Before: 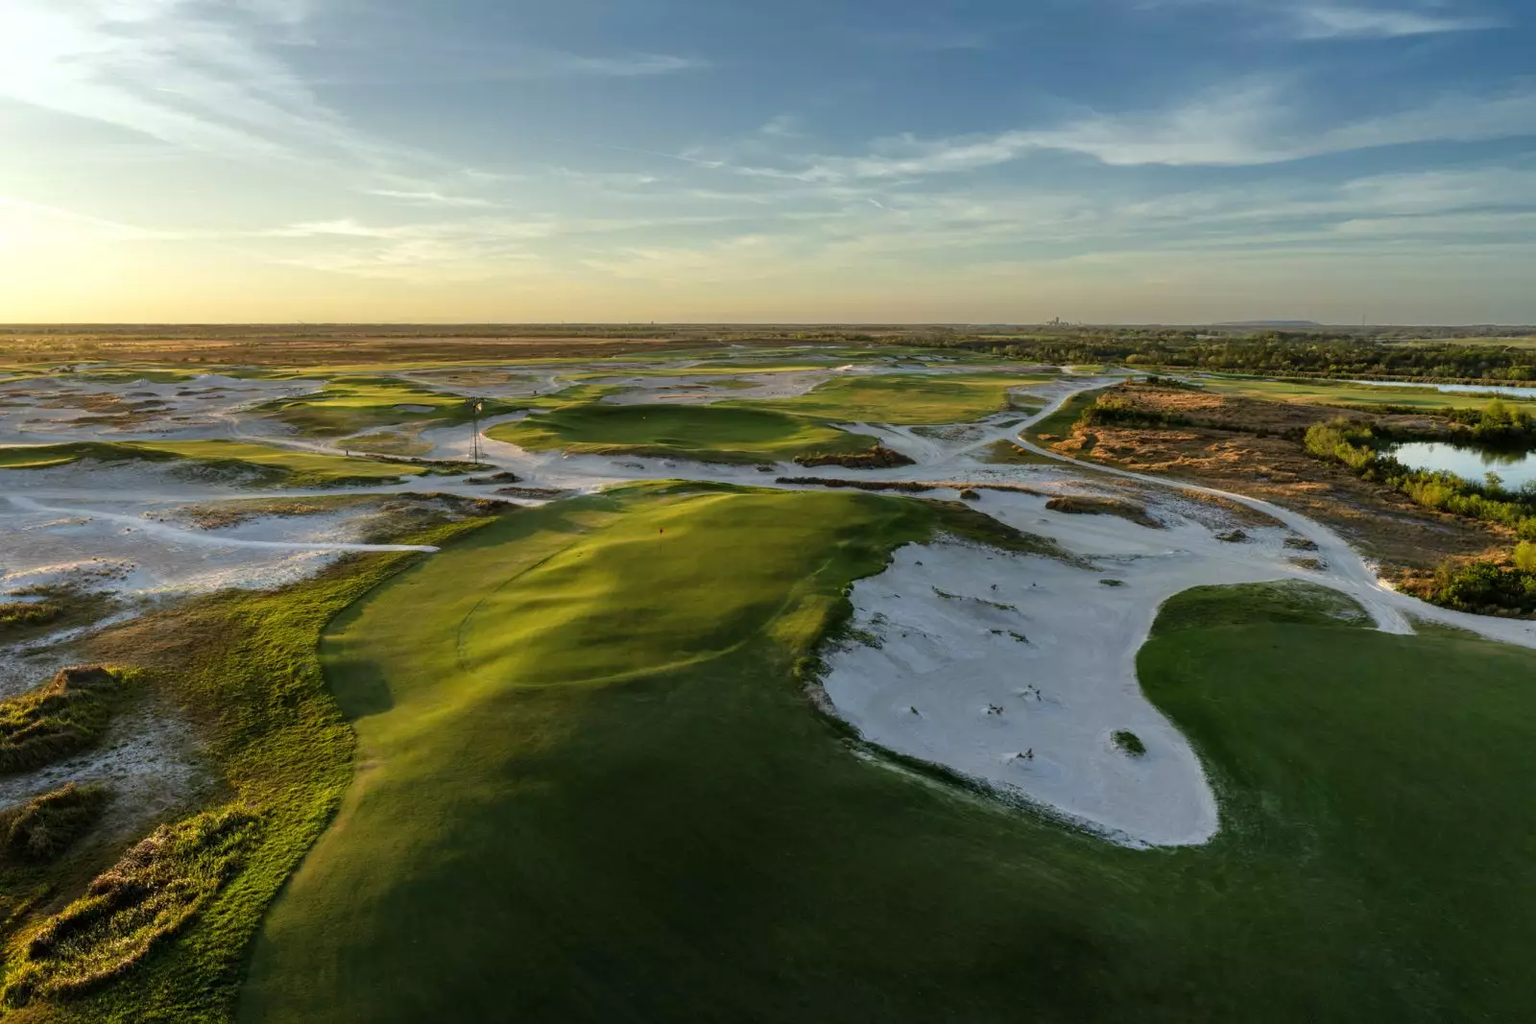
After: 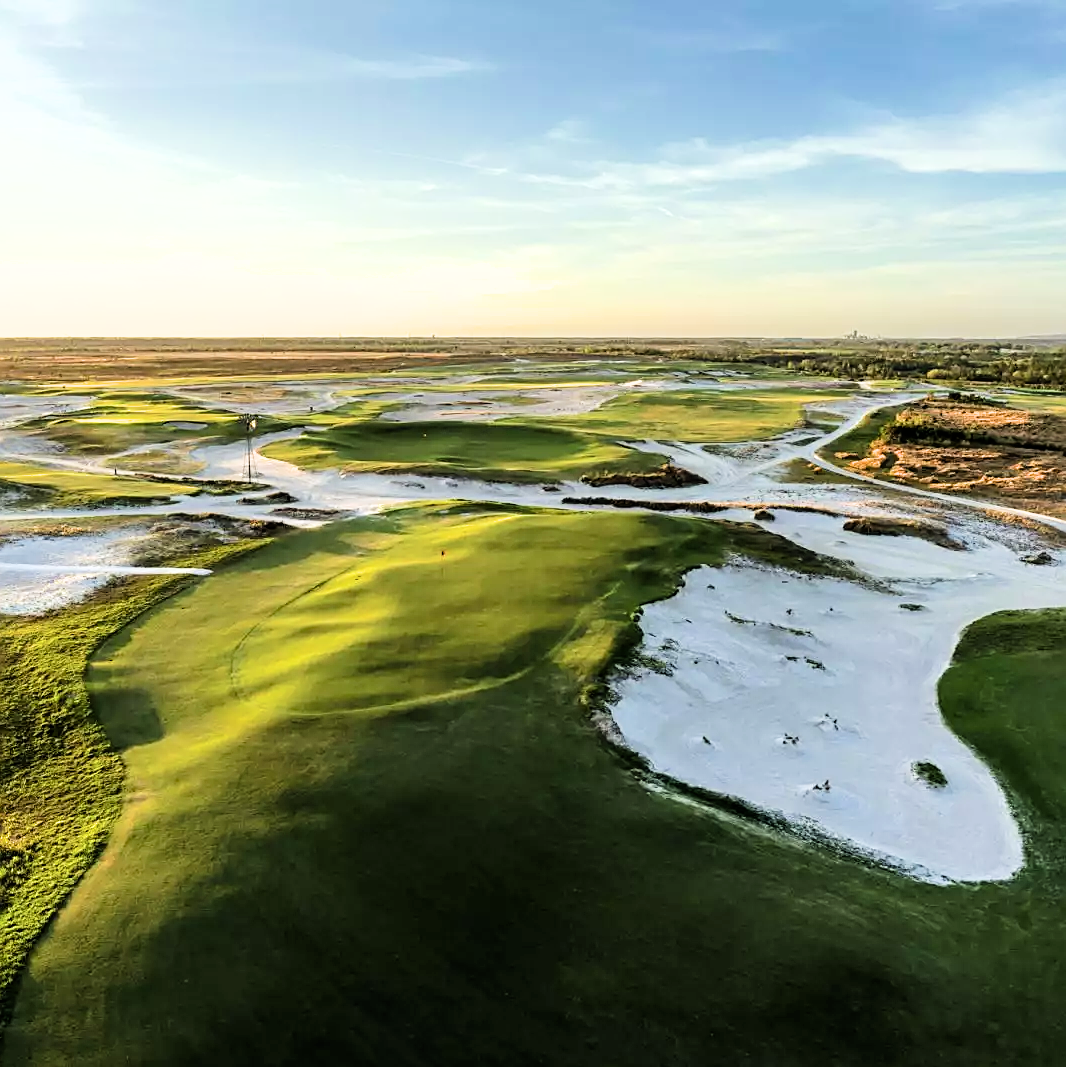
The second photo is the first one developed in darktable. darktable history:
filmic rgb: black relative exposure -16 EV, white relative exposure 6.29 EV, hardness 5.1, contrast 1.35
crop: left 15.419%, right 17.914%
sharpen: on, module defaults
exposure: exposure 1.2 EV, compensate highlight preservation false
